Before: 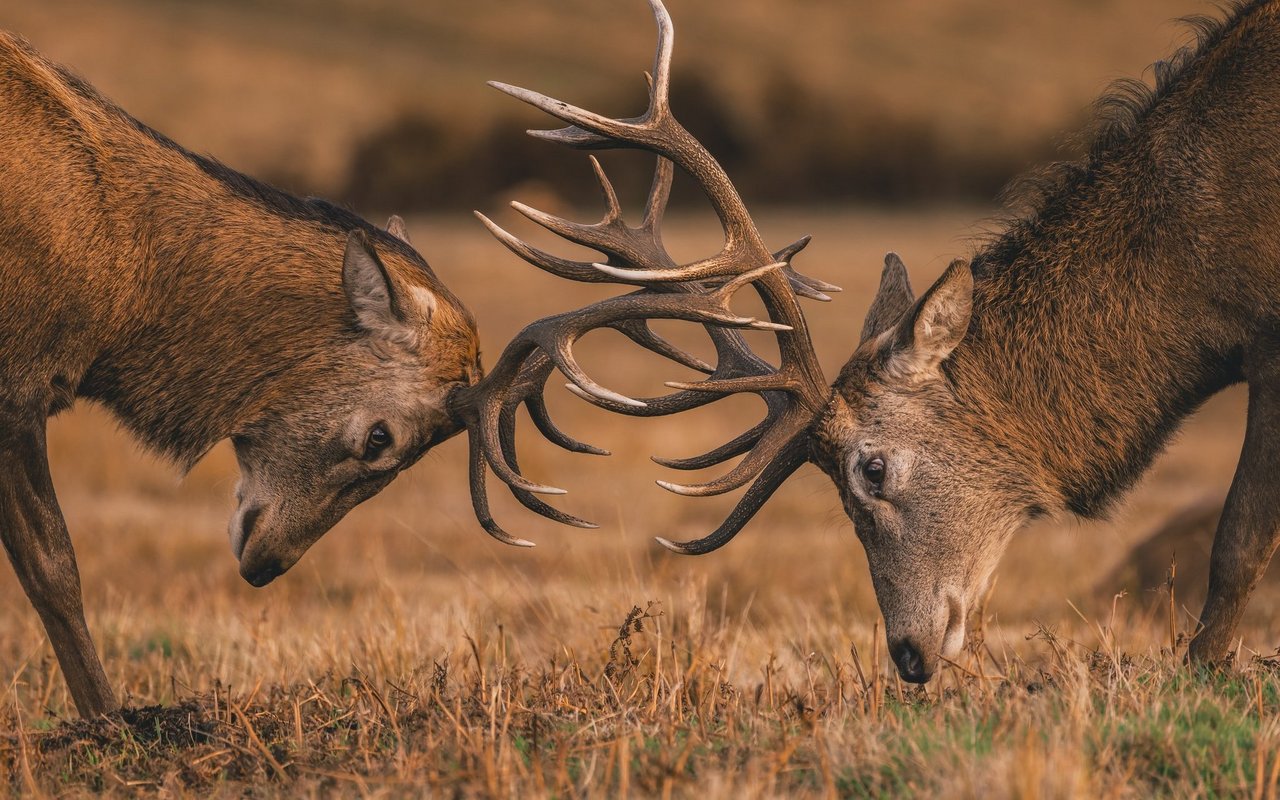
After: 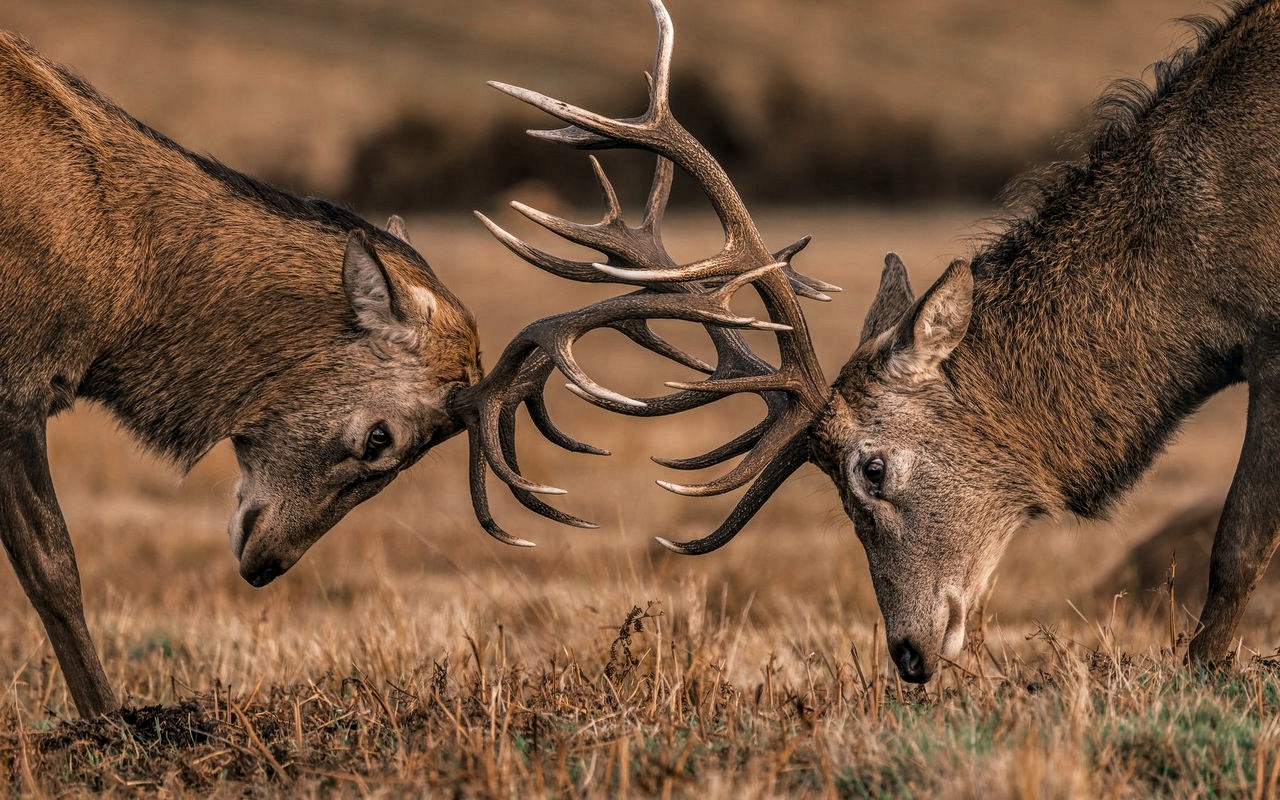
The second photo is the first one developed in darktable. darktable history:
color zones: curves: ch0 [(0, 0.5) (0.125, 0.4) (0.25, 0.5) (0.375, 0.4) (0.5, 0.4) (0.625, 0.6) (0.75, 0.6) (0.875, 0.5)]; ch1 [(0, 0.35) (0.125, 0.45) (0.25, 0.35) (0.375, 0.35) (0.5, 0.35) (0.625, 0.35) (0.75, 0.45) (0.875, 0.35)]; ch2 [(0, 0.6) (0.125, 0.5) (0.25, 0.5) (0.375, 0.6) (0.5, 0.6) (0.625, 0.5) (0.75, 0.5) (0.875, 0.5)]
local contrast: highlights 60%, shadows 60%, detail 160%
shadows and highlights: soften with gaussian
